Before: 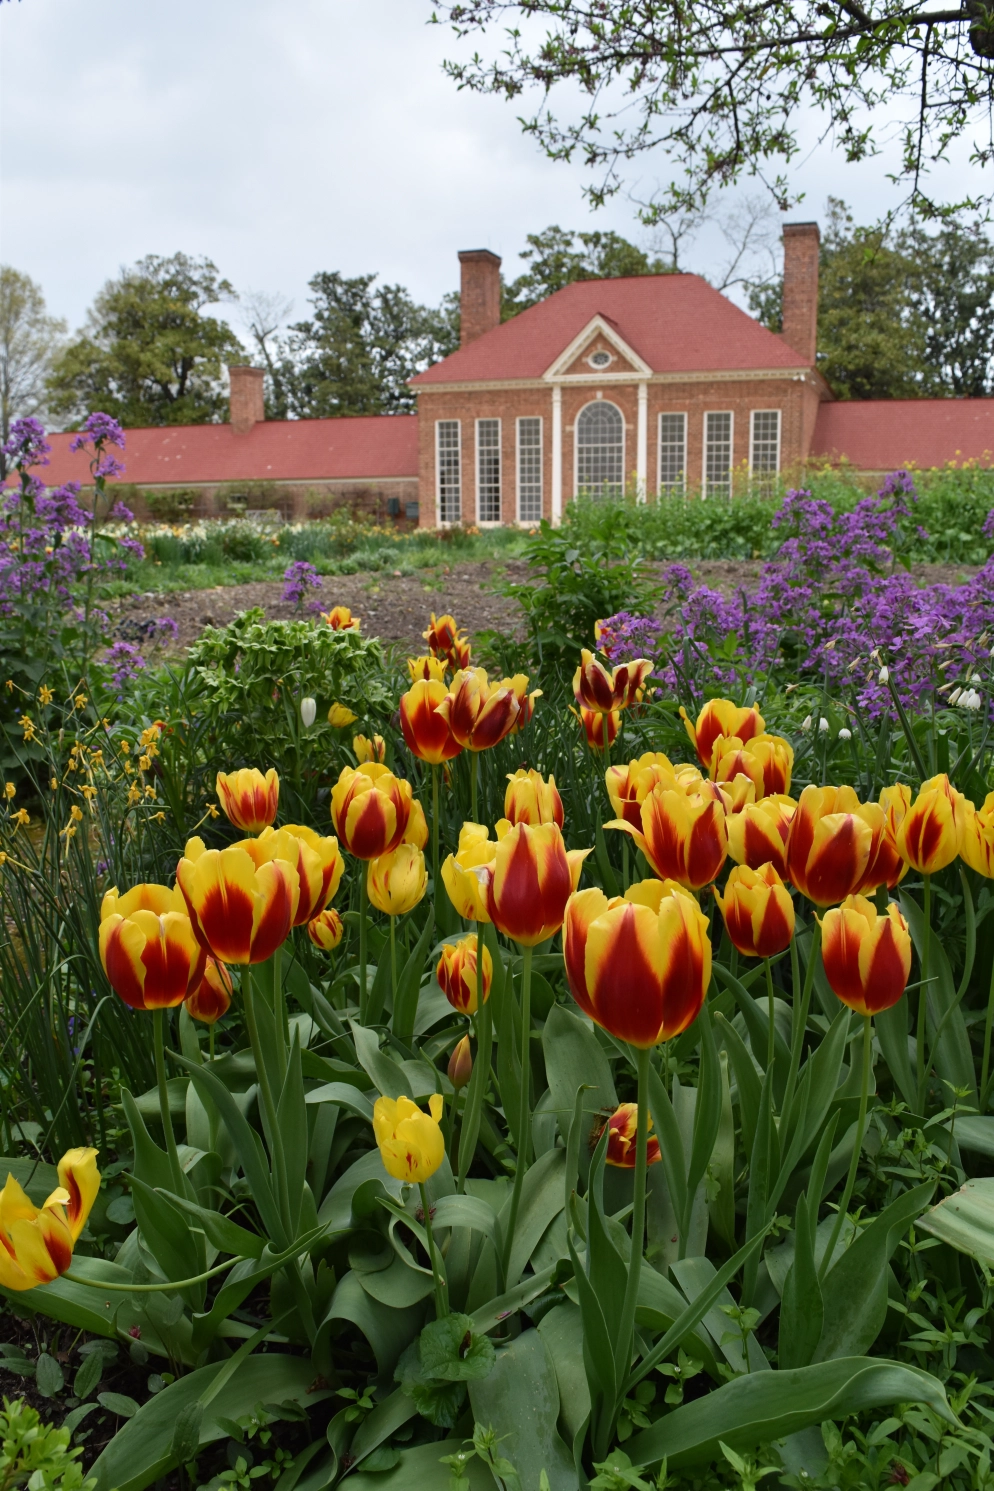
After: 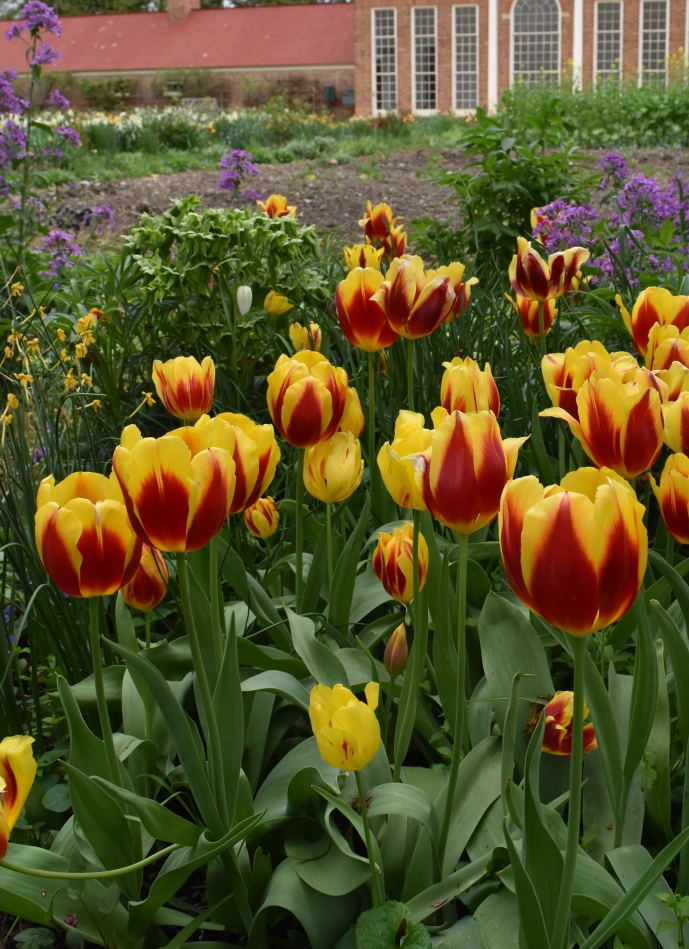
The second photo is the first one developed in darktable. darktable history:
tone equalizer: on, module defaults
crop: left 6.488%, top 27.668%, right 24.183%, bottom 8.656%
